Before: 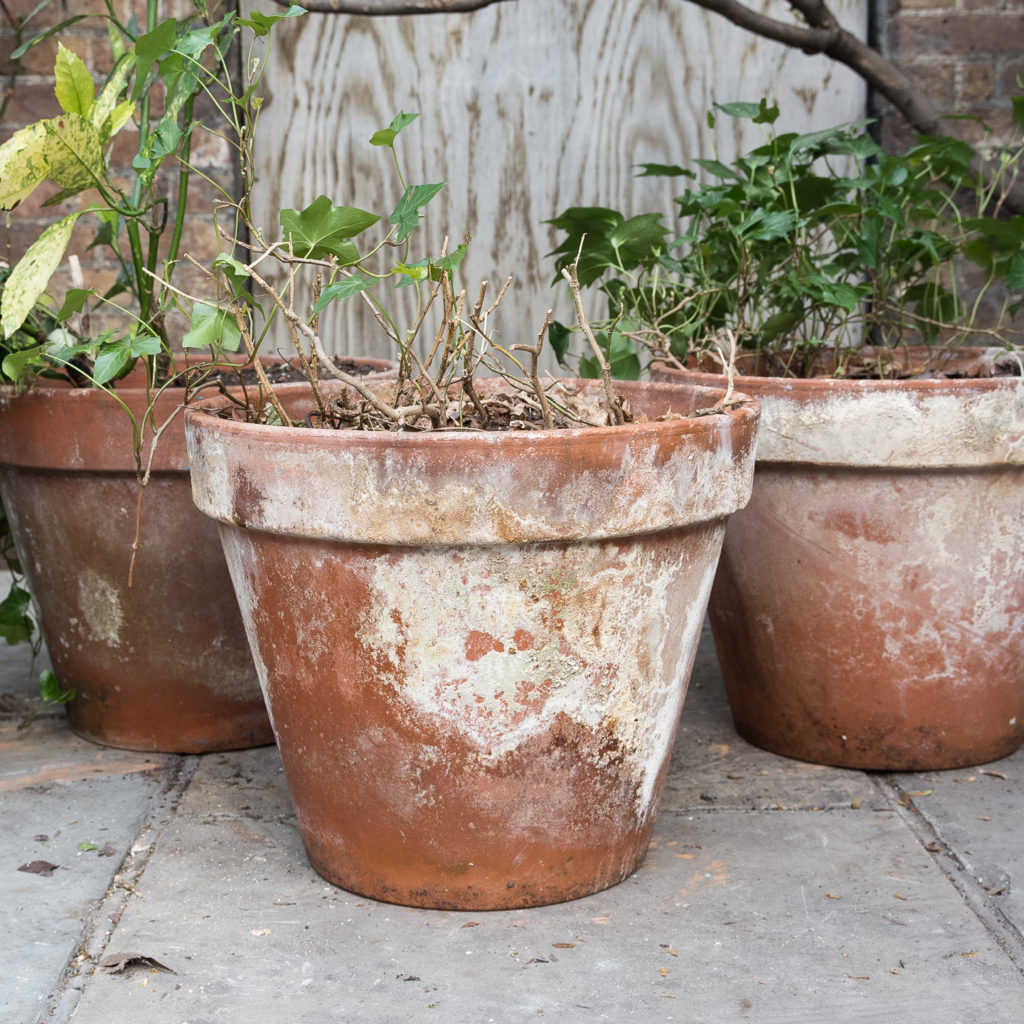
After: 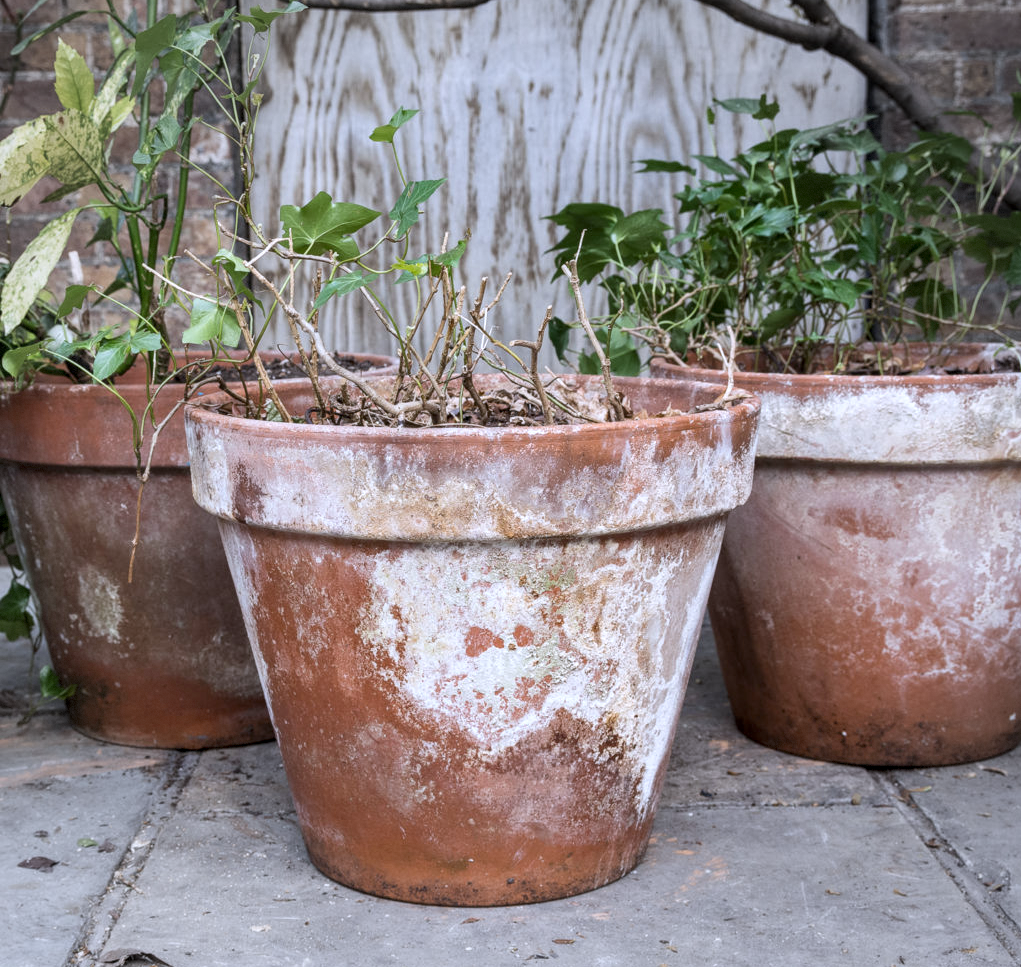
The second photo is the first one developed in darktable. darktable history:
crop: top 0.448%, right 0.264%, bottom 5.045%
vignetting: fall-off start 91%, fall-off radius 39.39%, brightness -0.182, saturation -0.3, width/height ratio 1.219, shape 1.3, dithering 8-bit output, unbound false
local contrast: on, module defaults
white balance: red 0.967, blue 1.119, emerald 0.756
